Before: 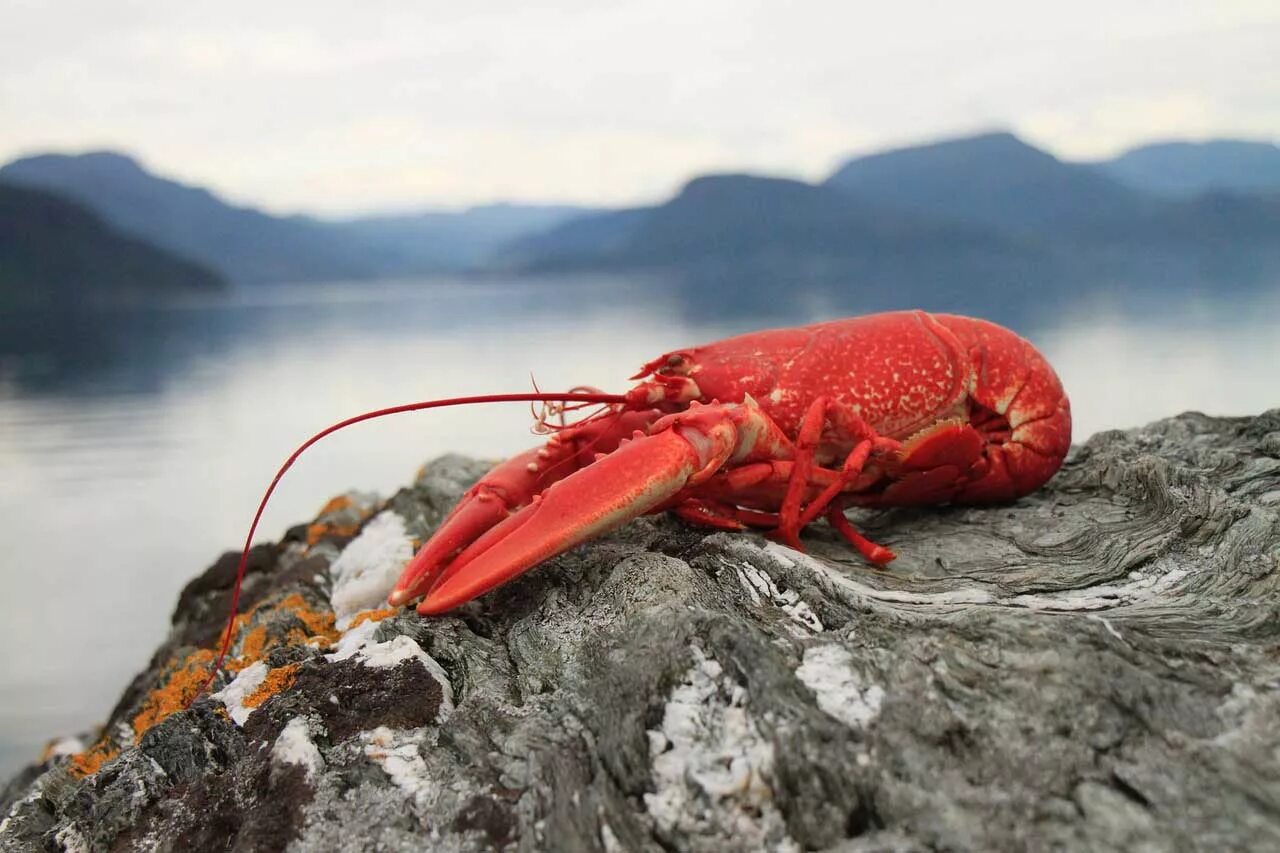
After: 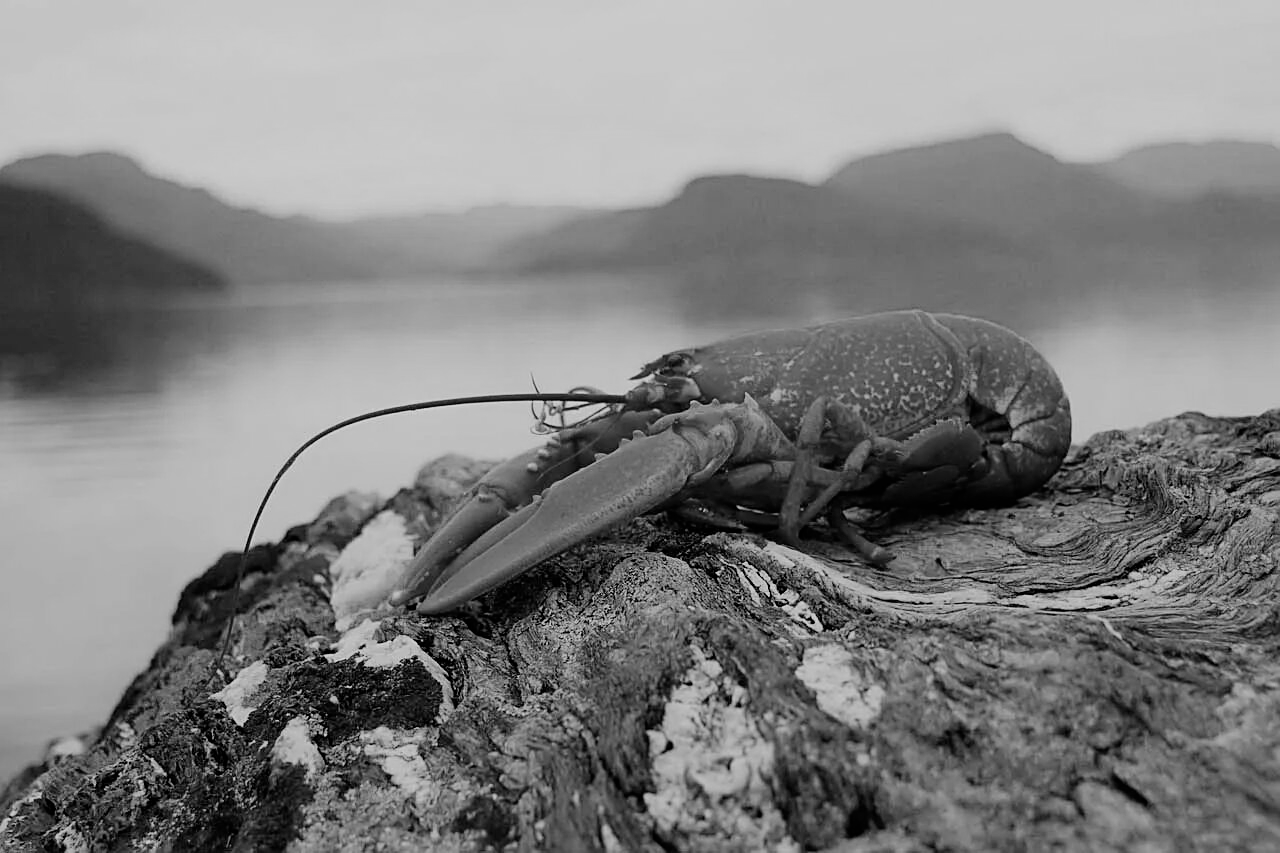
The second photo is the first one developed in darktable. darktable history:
filmic rgb: black relative exposure -7.65 EV, white relative exposure 4.56 EV, threshold 2.99 EV, hardness 3.61, enable highlight reconstruction true
sharpen: on, module defaults
color calibration: output gray [0.253, 0.26, 0.487, 0], x 0.342, y 0.356, temperature 5089.22 K
